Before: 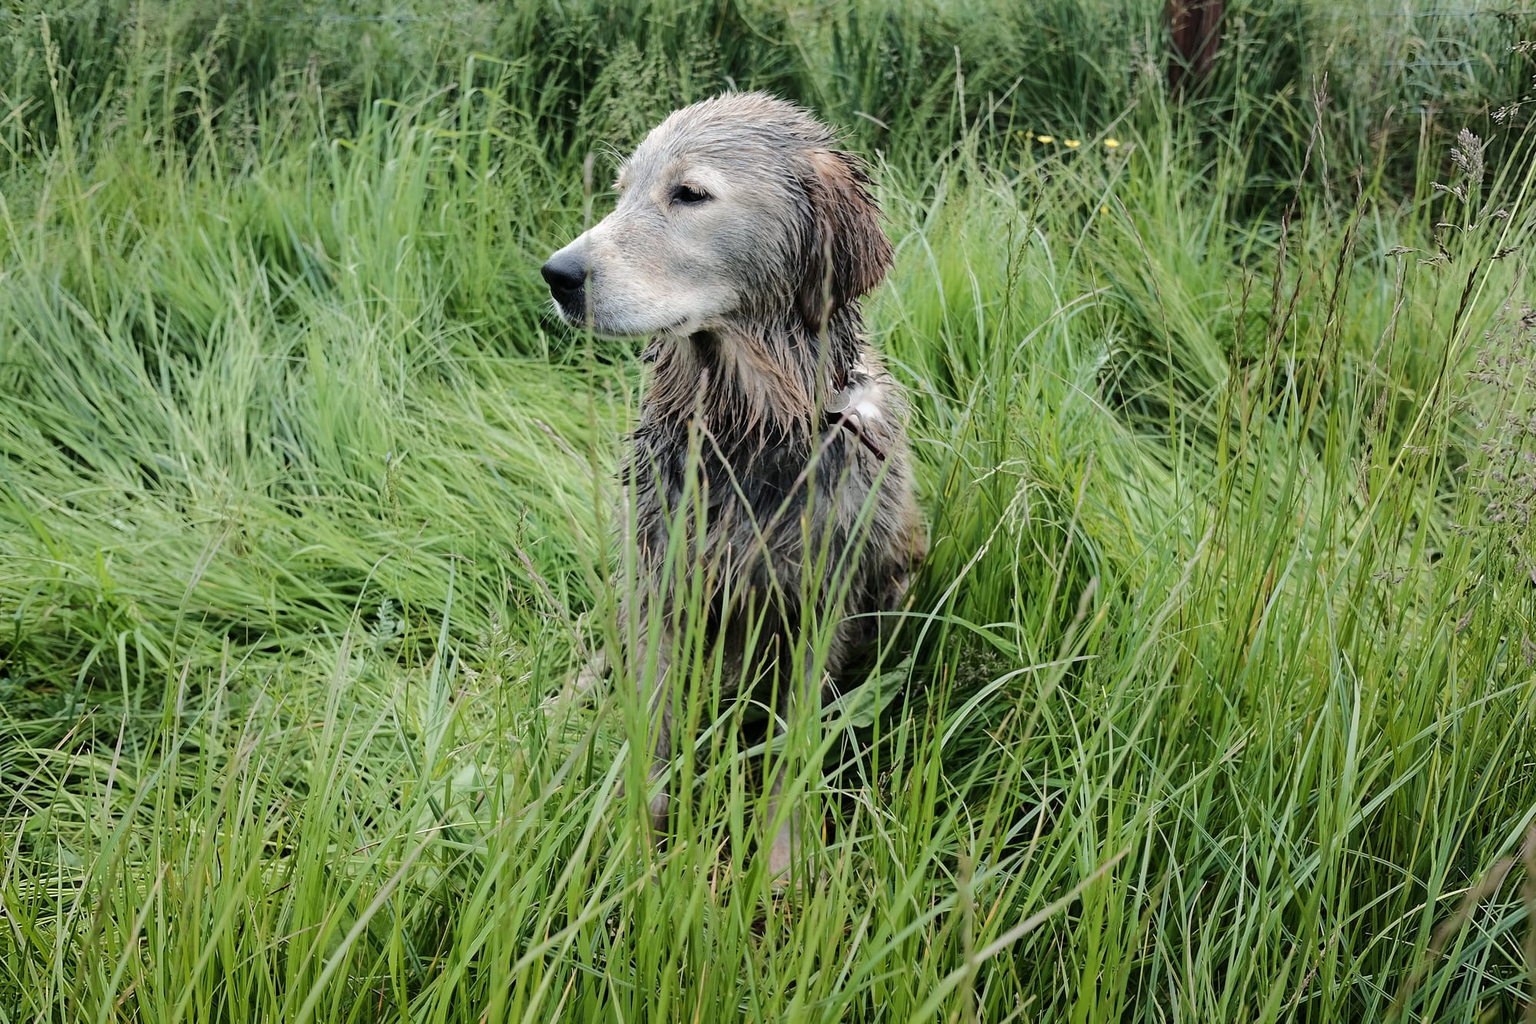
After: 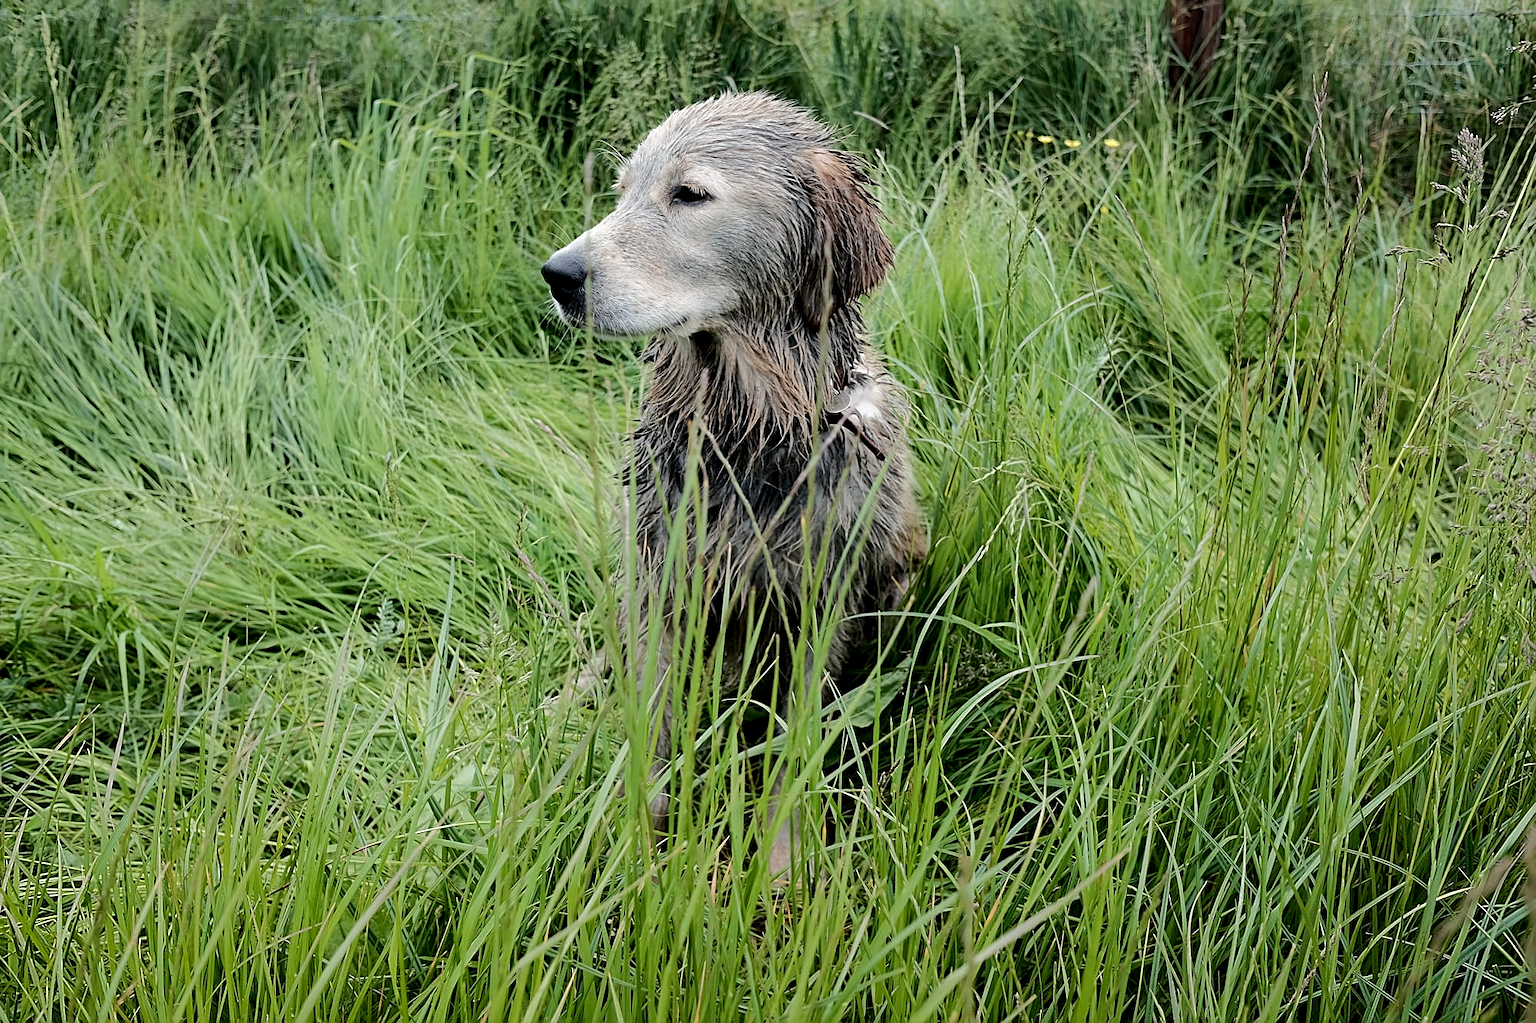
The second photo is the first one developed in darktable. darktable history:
exposure: black level correction 0.007, compensate highlight preservation false
levels: levels [0, 0.498, 1]
sharpen: on, module defaults
